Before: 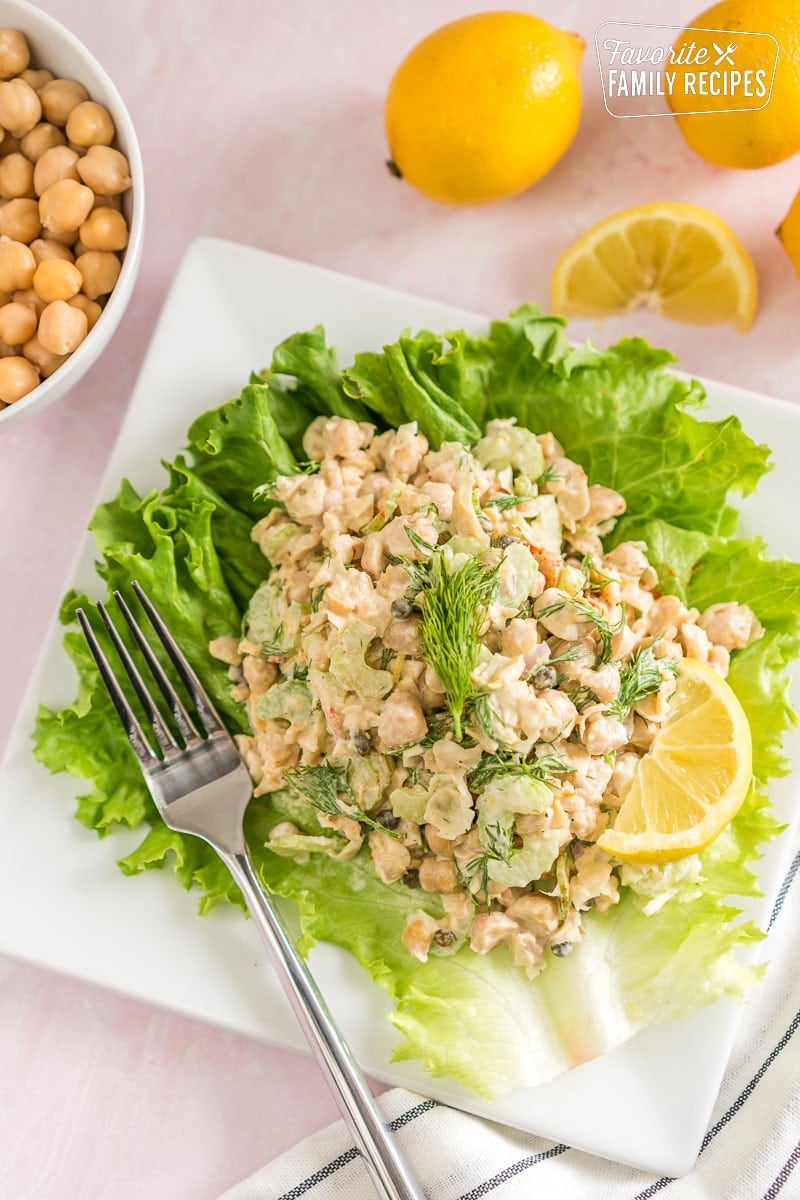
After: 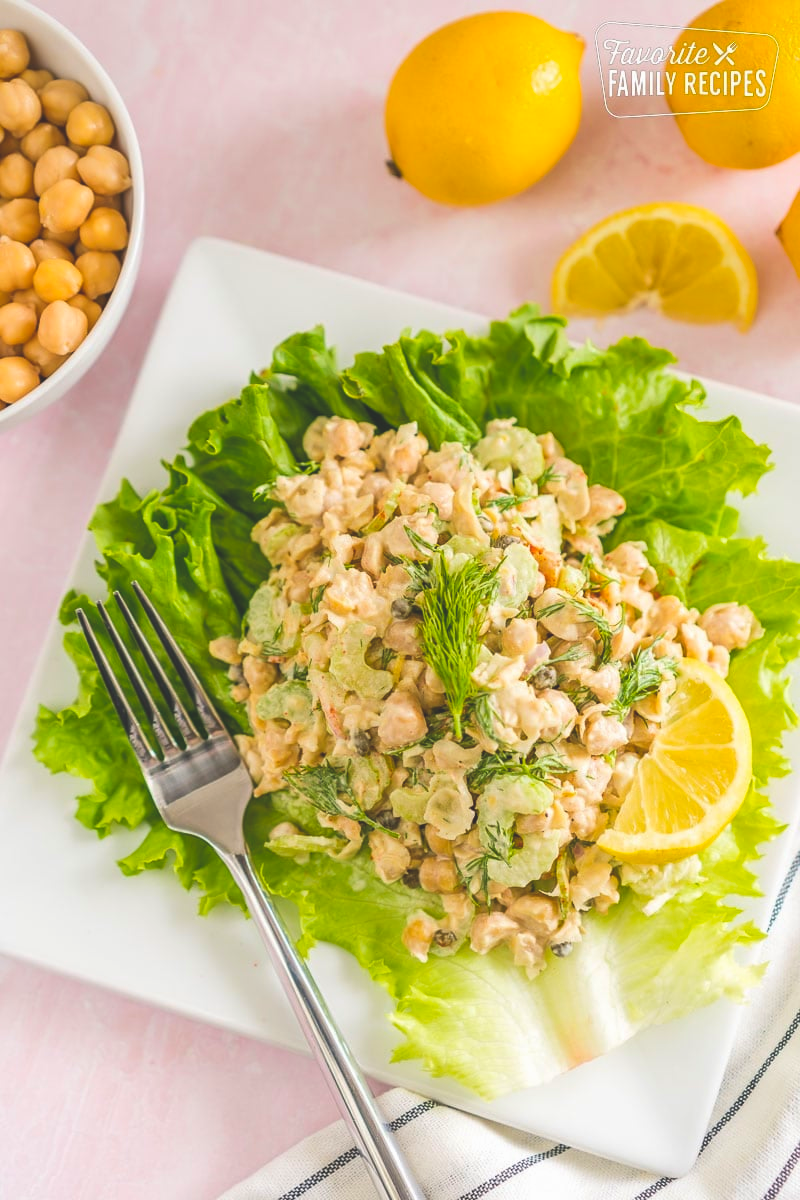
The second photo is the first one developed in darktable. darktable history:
exposure: black level correction -0.022, exposure -0.031 EV, compensate highlight preservation false
color balance rgb: shadows lift › chroma 1.022%, shadows lift › hue 242.74°, perceptual saturation grading › global saturation 0.125%, global vibrance 43.407%
